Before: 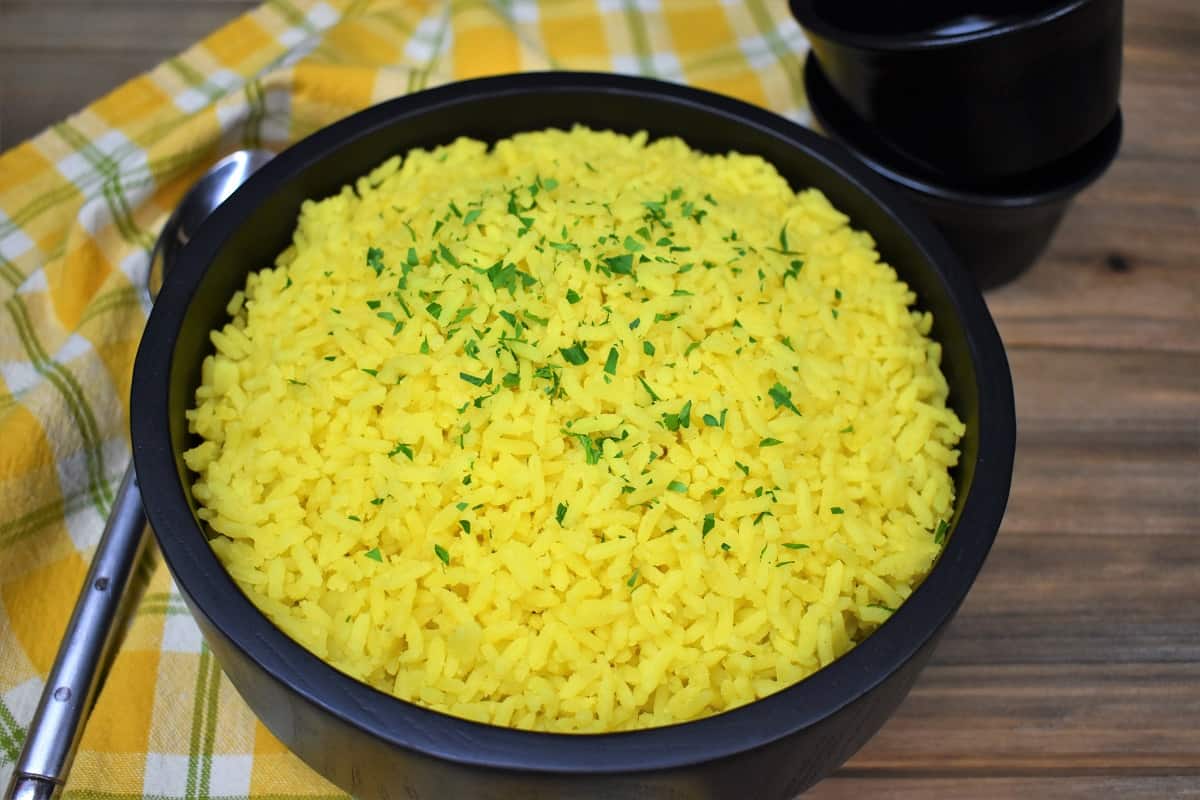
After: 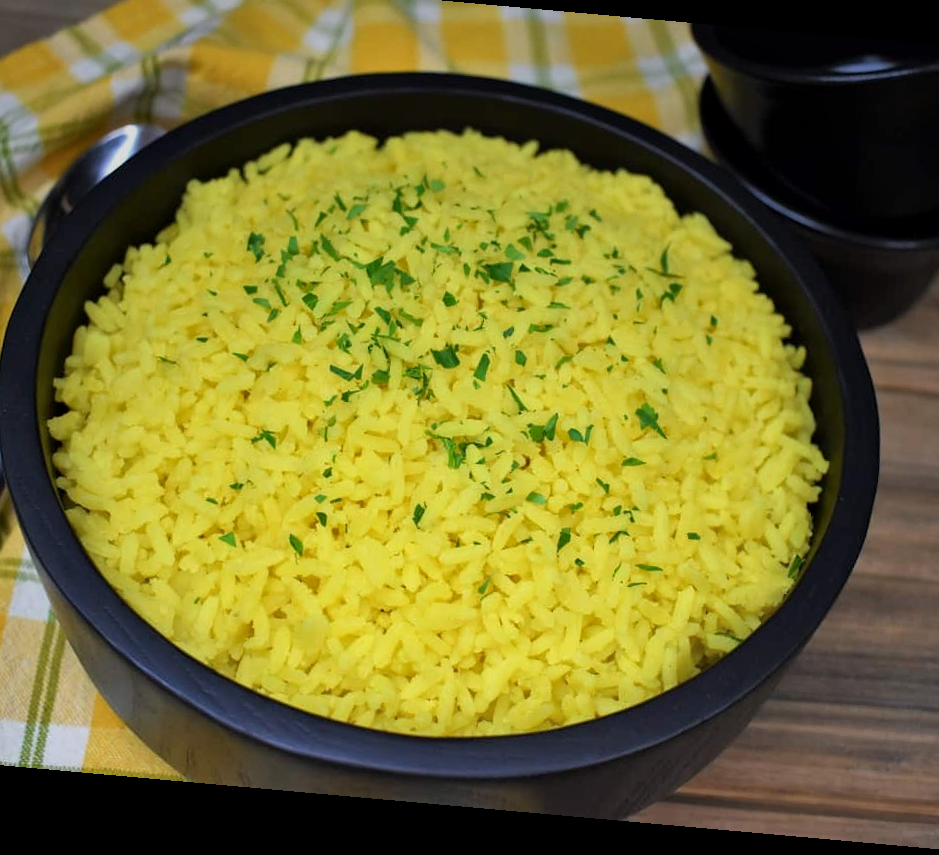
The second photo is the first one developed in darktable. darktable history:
crop and rotate: left 13.15%, top 5.251%, right 12.609%
graduated density: on, module defaults
local contrast: mode bilateral grid, contrast 20, coarseness 50, detail 120%, midtone range 0.2
rotate and perspective: rotation 5.12°, automatic cropping off
